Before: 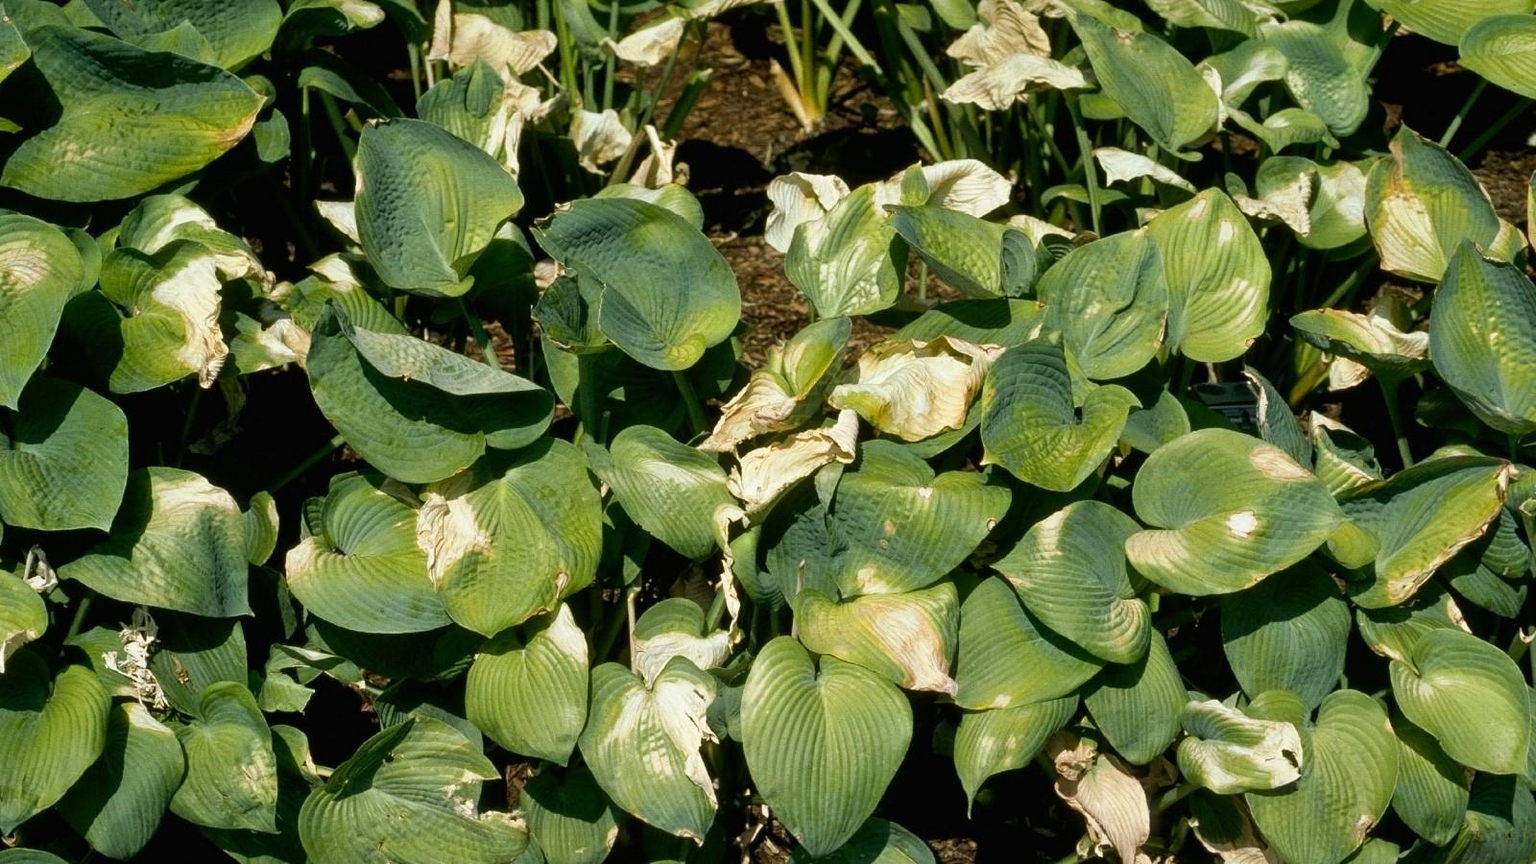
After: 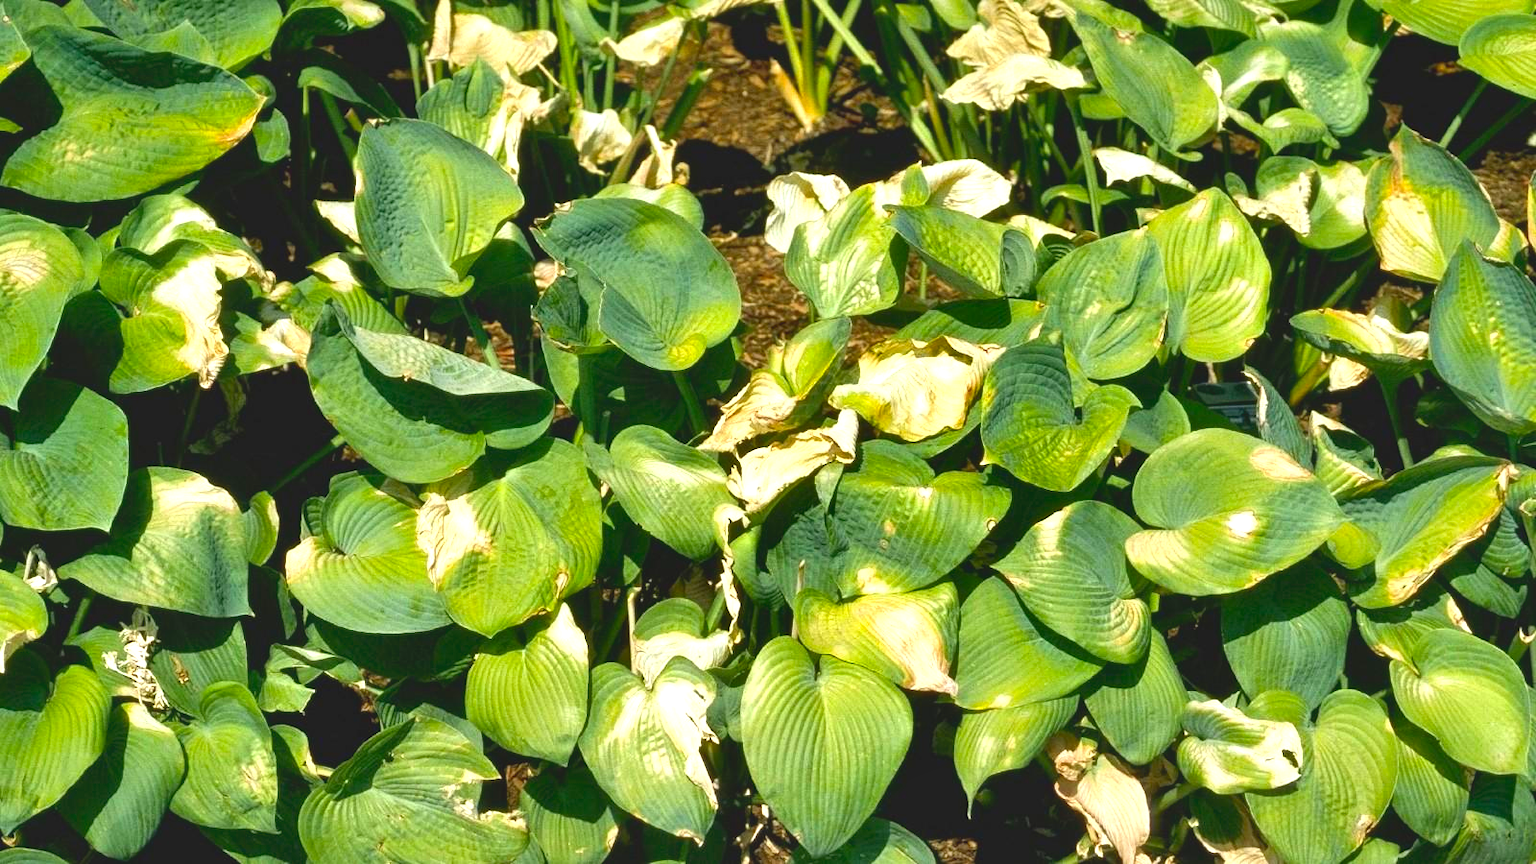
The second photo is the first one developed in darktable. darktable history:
shadows and highlights: radius 116.71, shadows 42.33, highlights -61.98, soften with gaussian
exposure: black level correction 0, exposure 1.199 EV, compensate exposure bias true, compensate highlight preservation false
contrast brightness saturation: contrast -0.205, saturation 0.188
